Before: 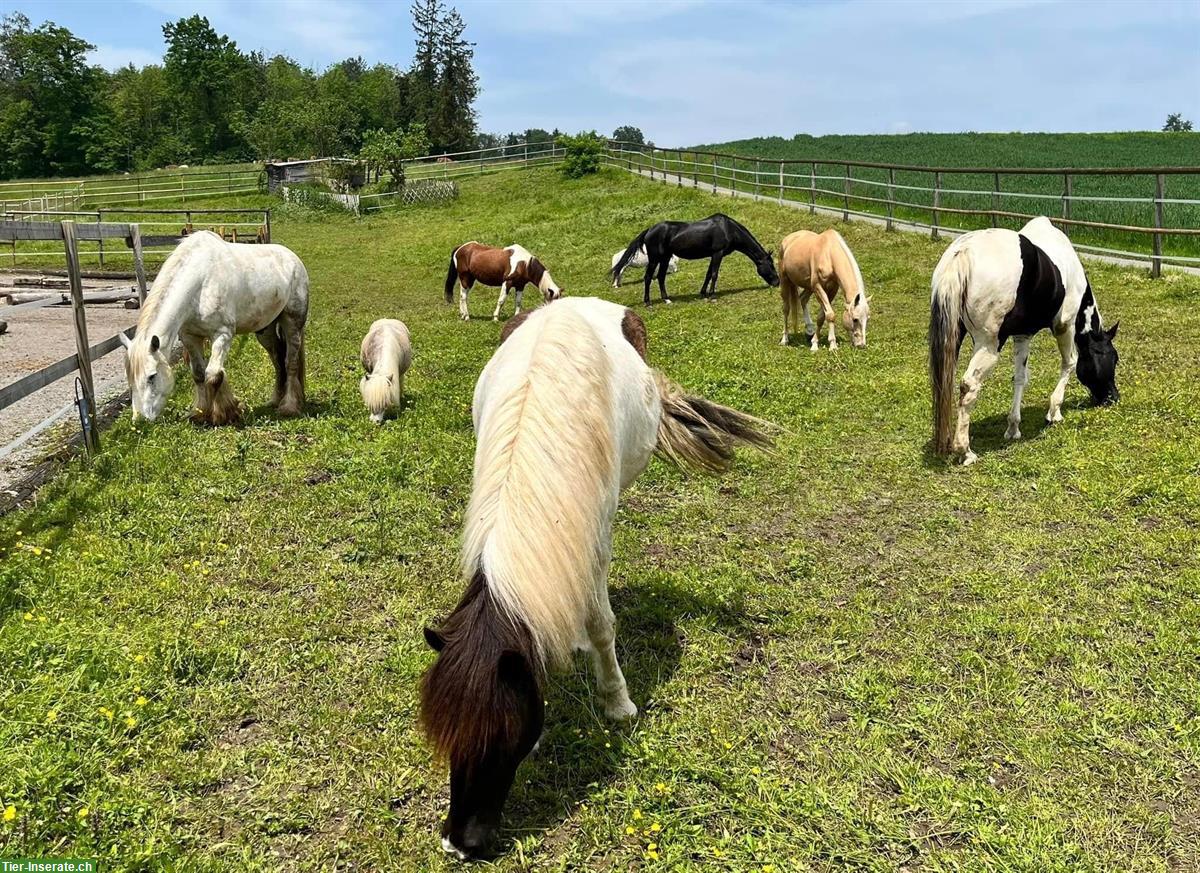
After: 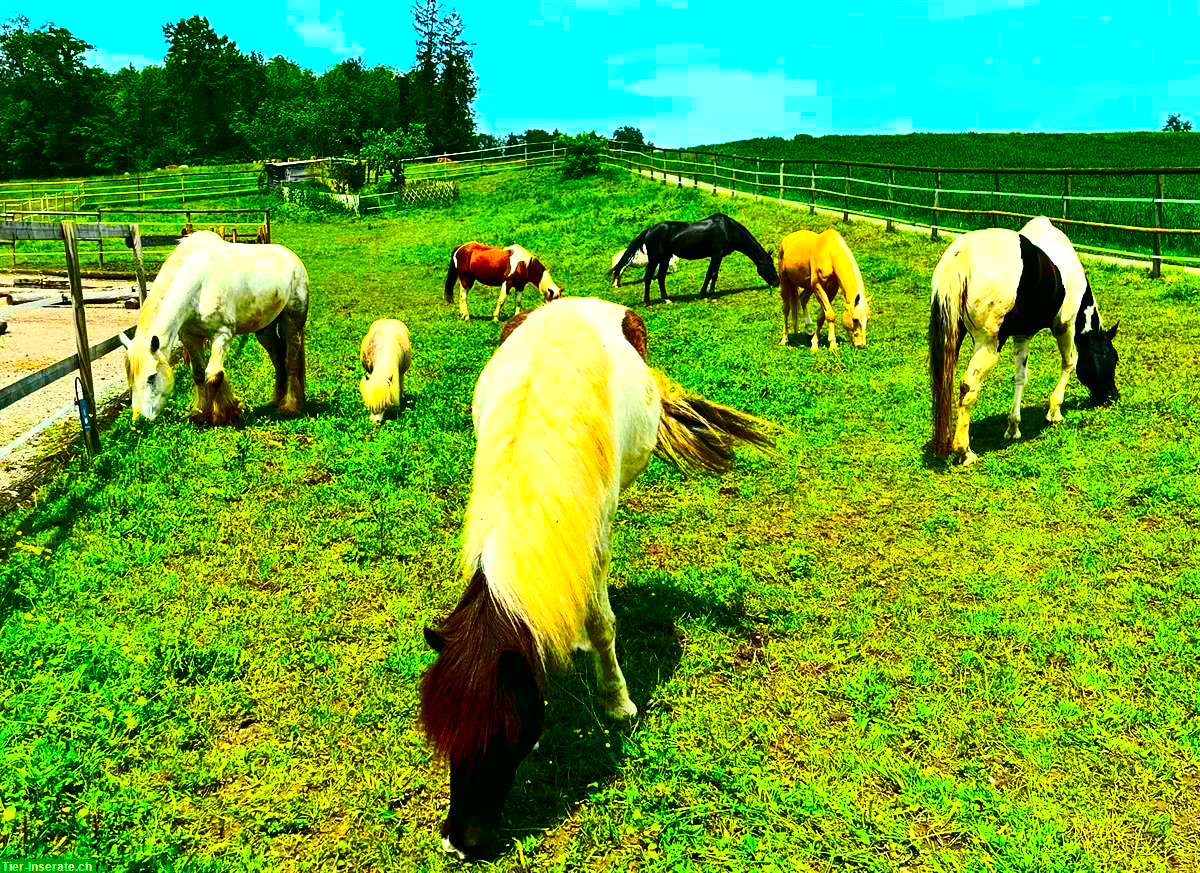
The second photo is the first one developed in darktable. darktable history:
color balance rgb: shadows lift › chroma 2.034%, shadows lift › hue 137.61°, power › hue 205.69°, shadows fall-off 102.417%, linear chroma grading › global chroma 15.588%, perceptual saturation grading › global saturation 15.645%, perceptual saturation grading › highlights -19.64%, perceptual saturation grading › shadows 19.369%, mask middle-gray fulcrum 22.659%, global vibrance 20%
contrast brightness saturation: contrast 0.266, brightness 0.025, saturation 0.85
tone equalizer: -8 EV -0.766 EV, -7 EV -0.68 EV, -6 EV -0.611 EV, -5 EV -0.417 EV, -3 EV 0.403 EV, -2 EV 0.6 EV, -1 EV 0.686 EV, +0 EV 0.767 EV, edges refinement/feathering 500, mask exposure compensation -1.57 EV, preserve details no
color correction: highlights a* -7.59, highlights b* 1.46, shadows a* -3.68, saturation 1.42
